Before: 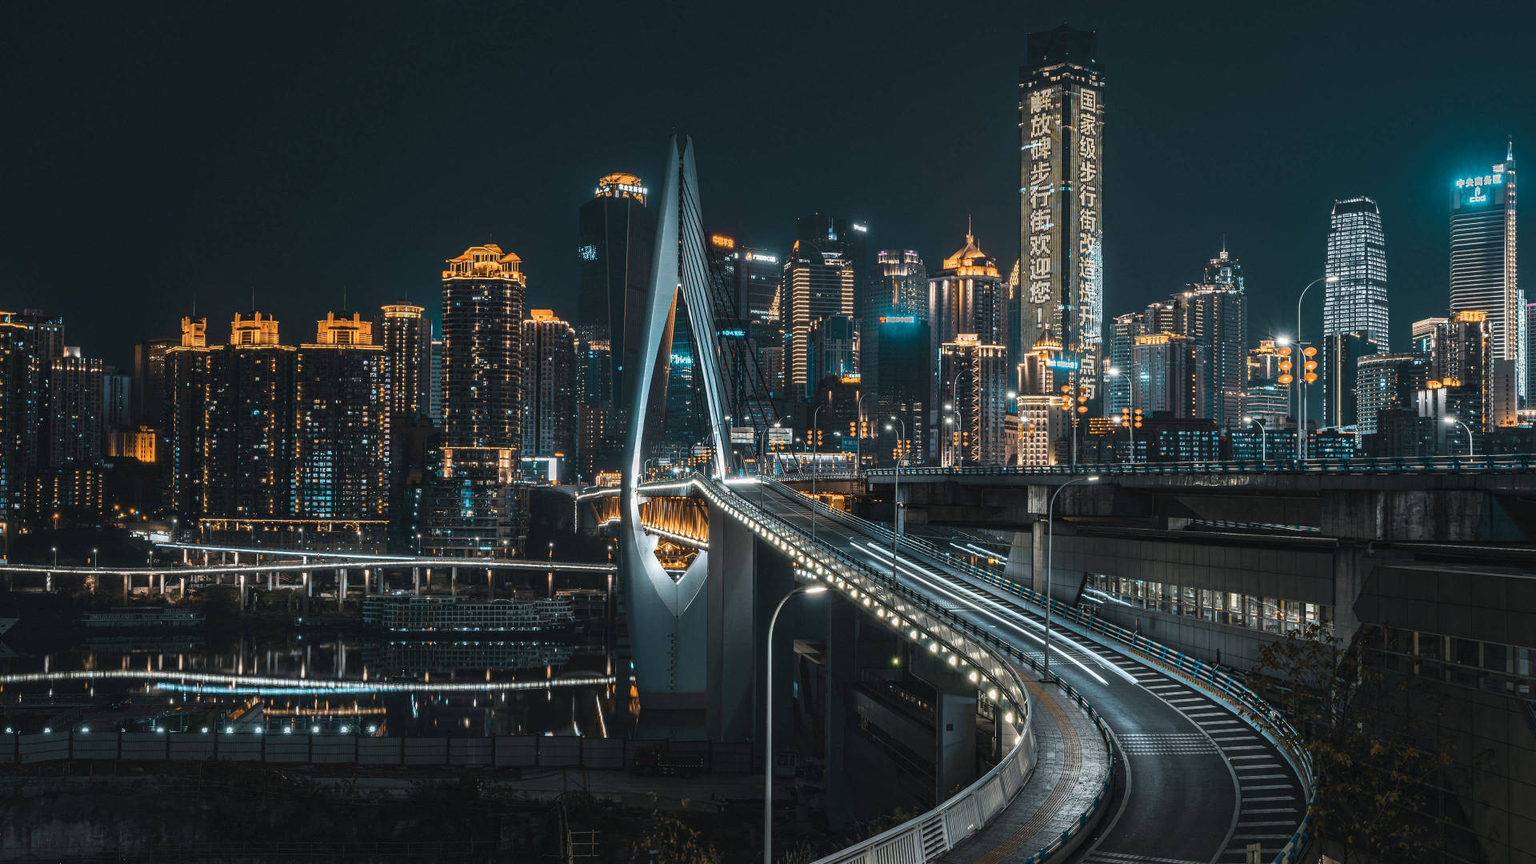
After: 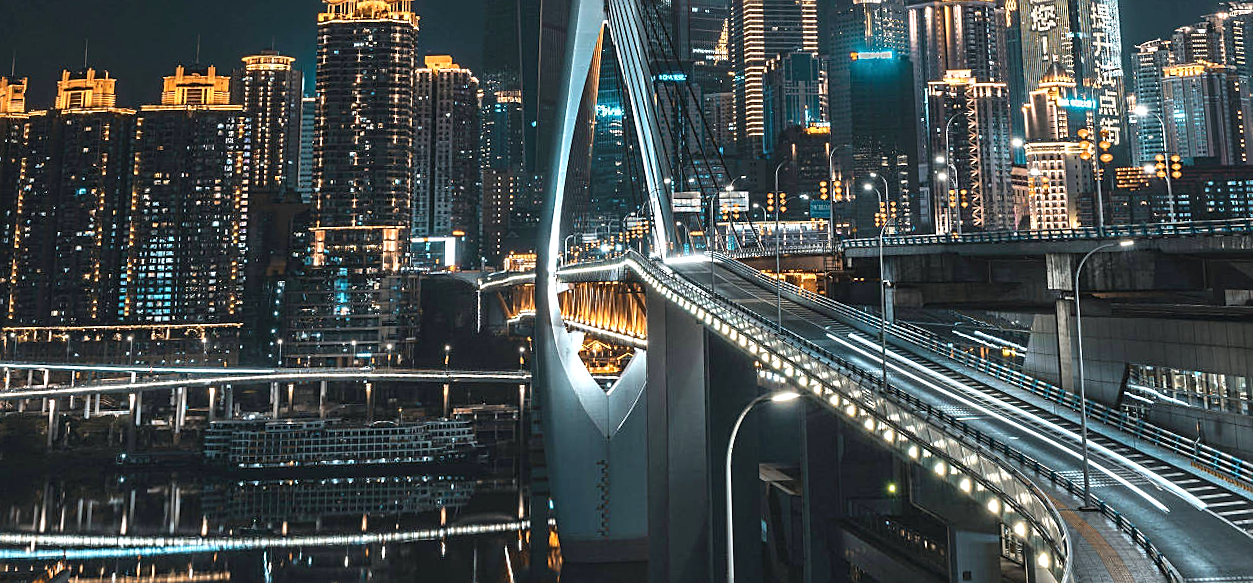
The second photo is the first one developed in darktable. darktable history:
exposure: black level correction 0, exposure 0.6 EV, compensate exposure bias true, compensate highlight preservation false
sharpen: on, module defaults
crop: left 11.123%, top 27.61%, right 18.3%, bottom 17.034%
rotate and perspective: rotation -1.68°, lens shift (vertical) -0.146, crop left 0.049, crop right 0.912, crop top 0.032, crop bottom 0.96
